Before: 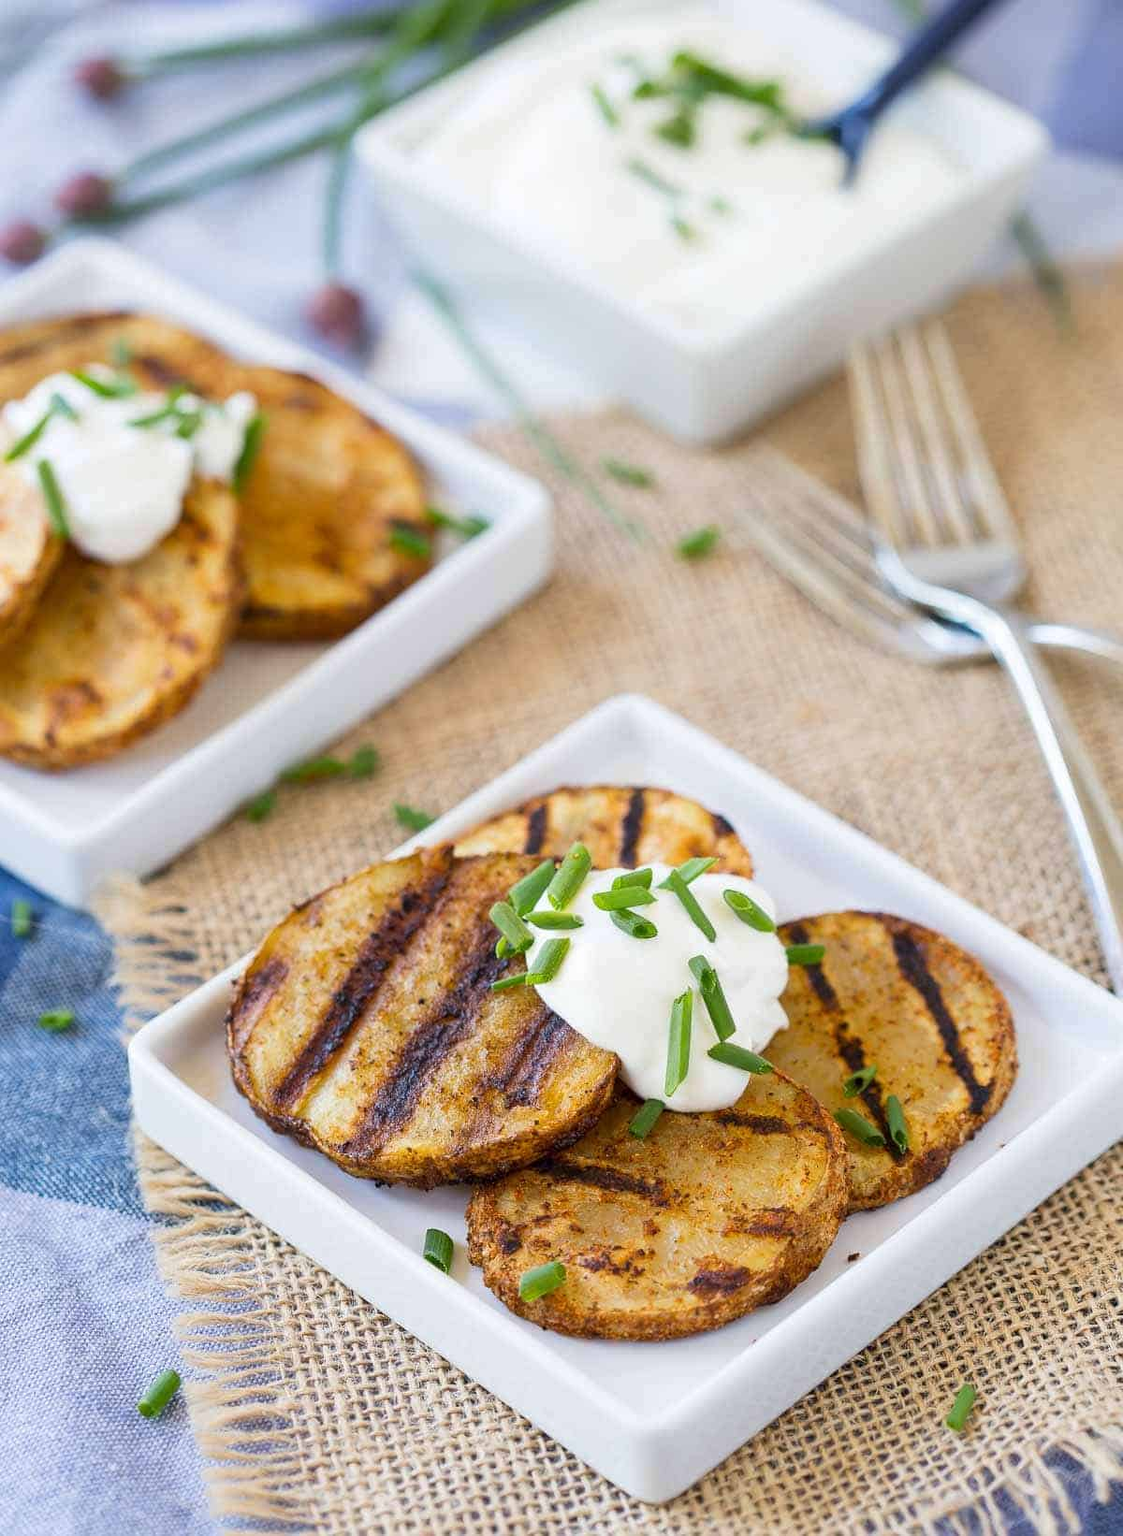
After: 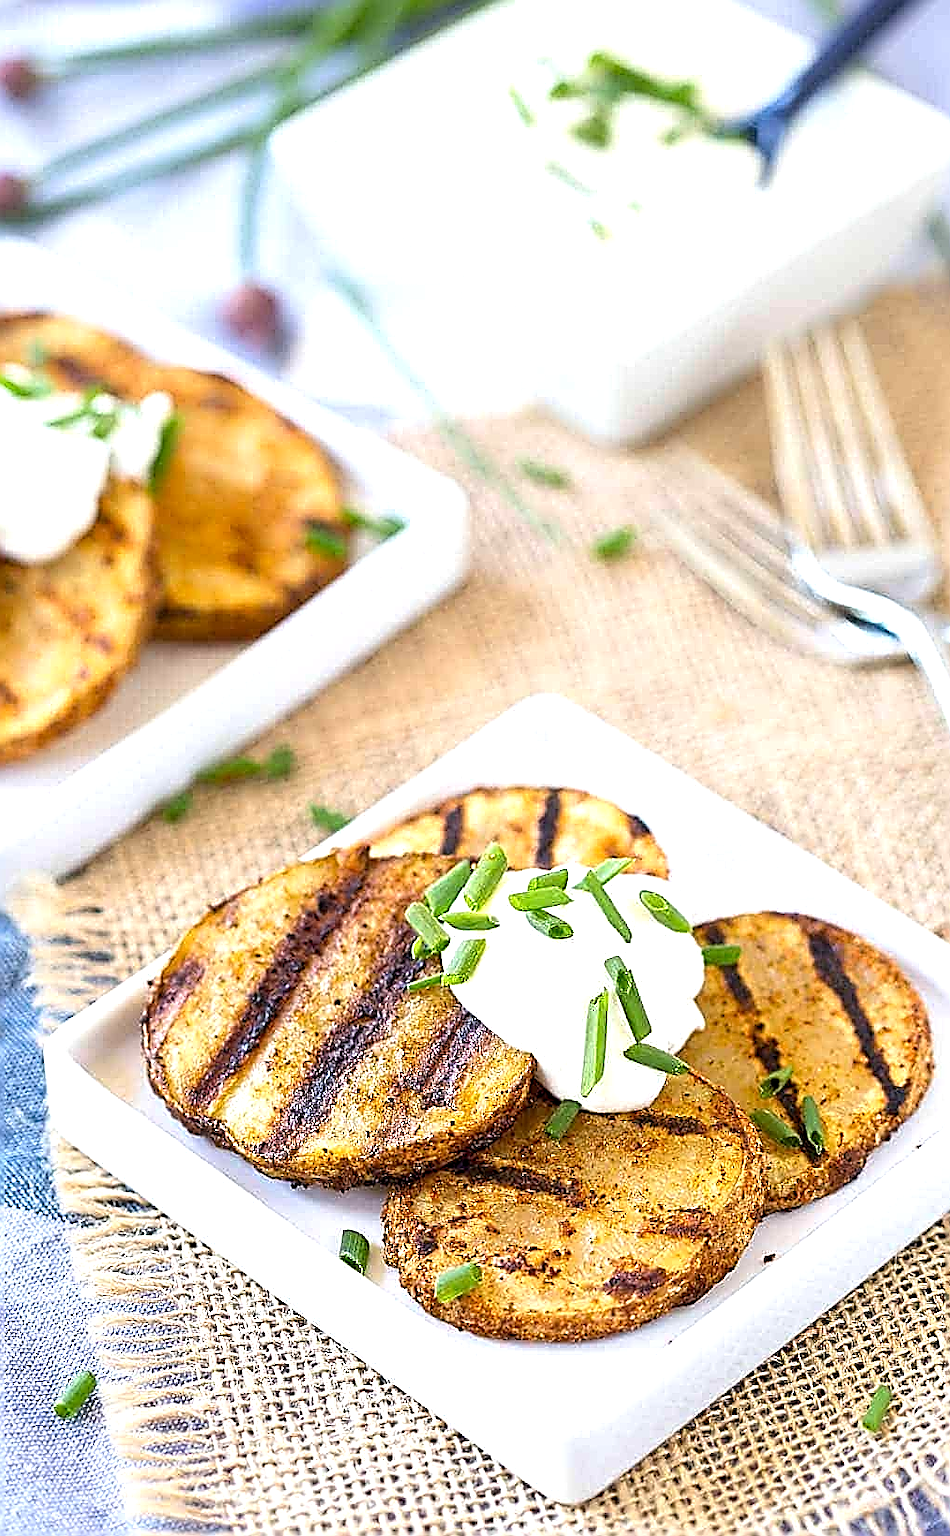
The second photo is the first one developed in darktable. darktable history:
crop: left 7.558%, right 7.82%
exposure: black level correction 0.001, exposure 0.5 EV, compensate exposure bias true, compensate highlight preservation false
sharpen: amount 1.876
levels: levels [0, 0.474, 0.947]
